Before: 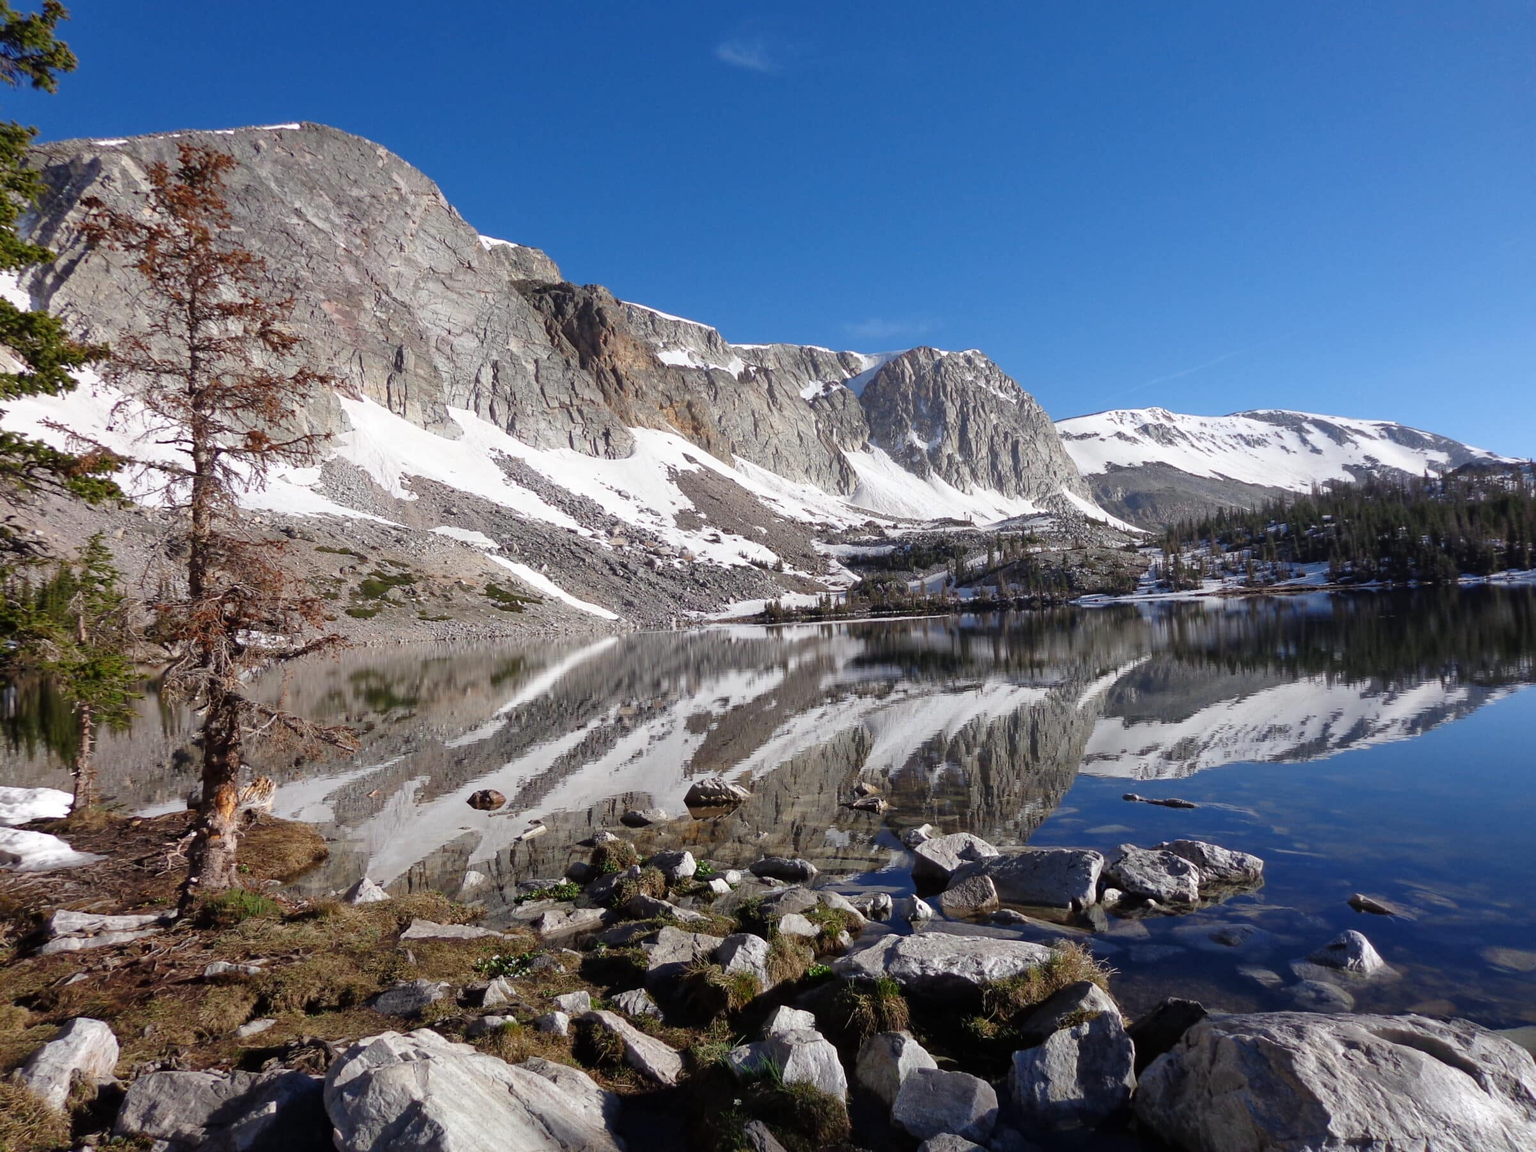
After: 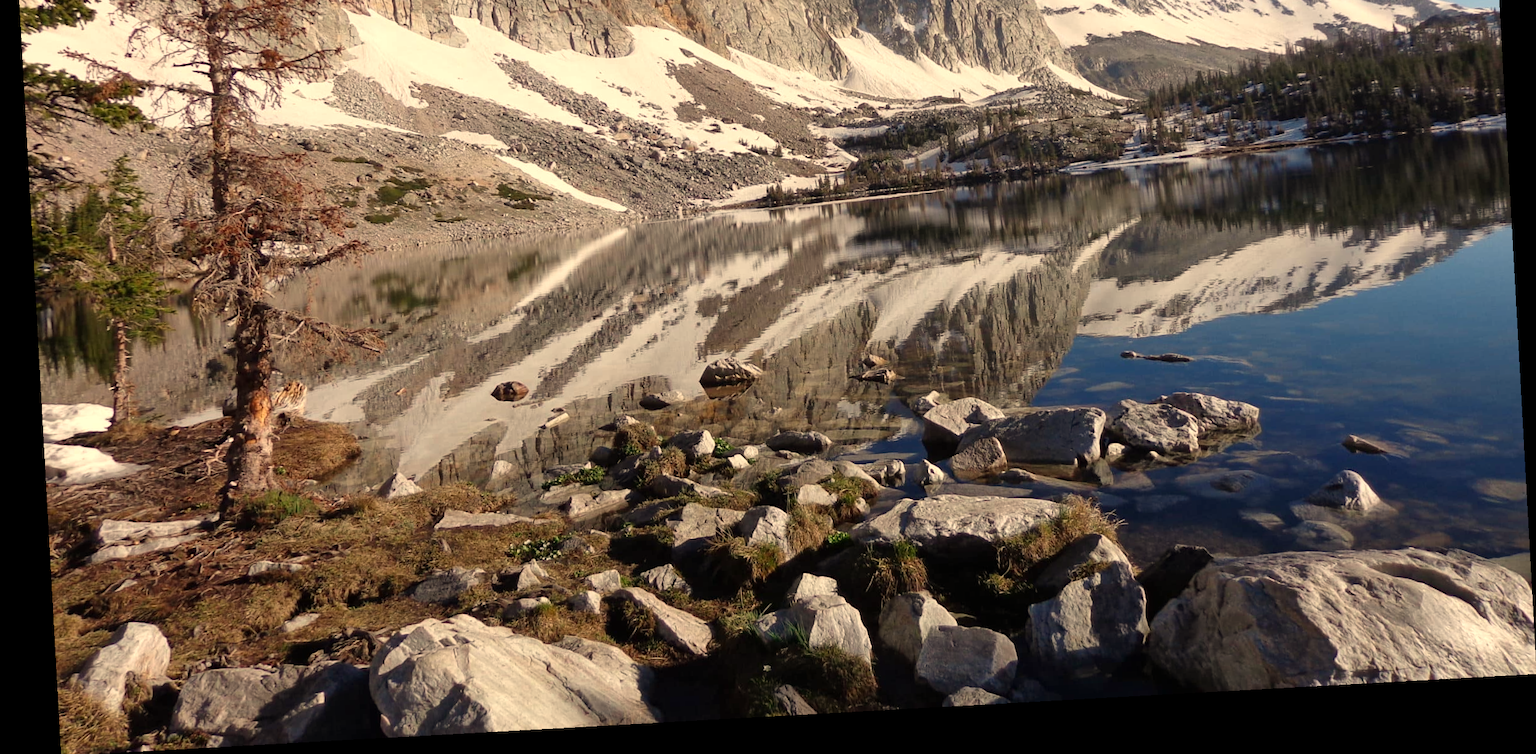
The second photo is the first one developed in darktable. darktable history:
white balance: red 1.123, blue 0.83
rotate and perspective: rotation -3.18°, automatic cropping off
crop and rotate: top 36.435%
